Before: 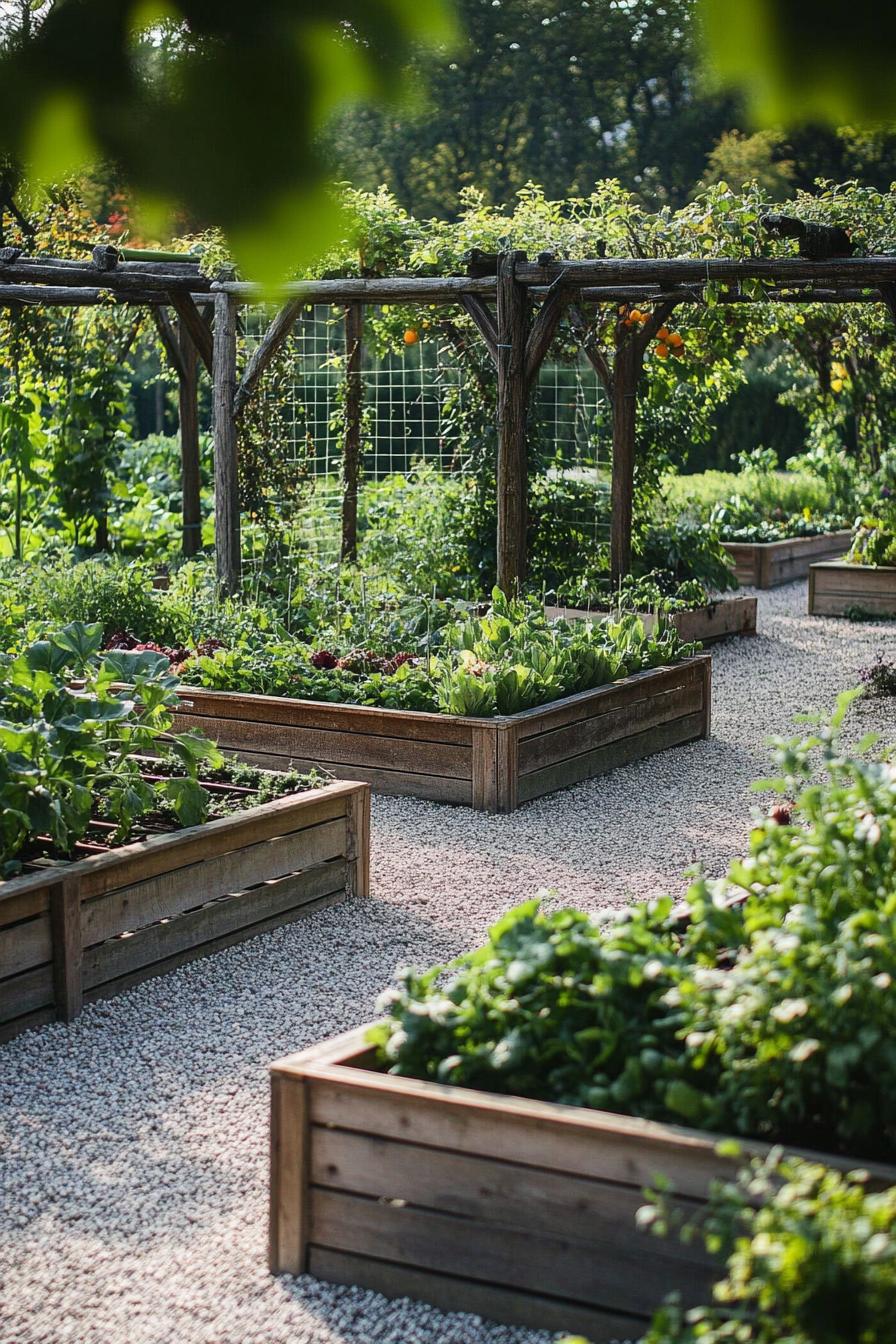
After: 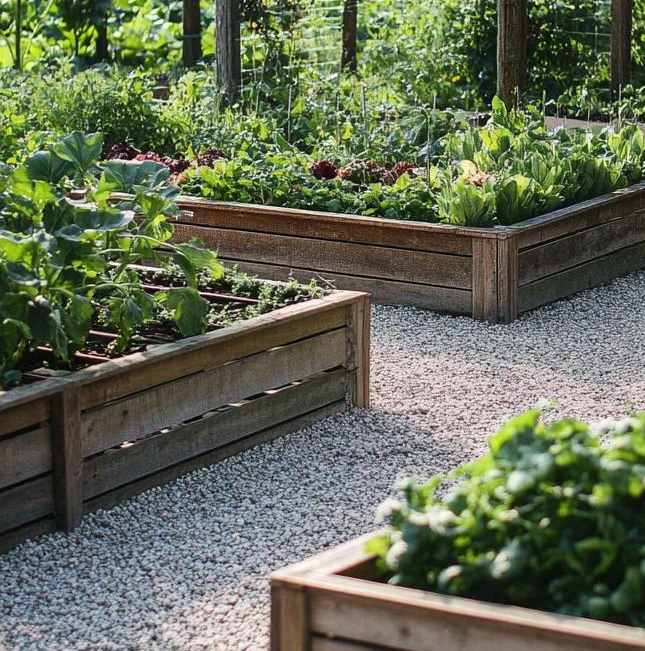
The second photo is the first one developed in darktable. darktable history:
crop: top 36.498%, right 27.964%, bottom 14.995%
shadows and highlights: shadows 12, white point adjustment 1.2, soften with gaussian
